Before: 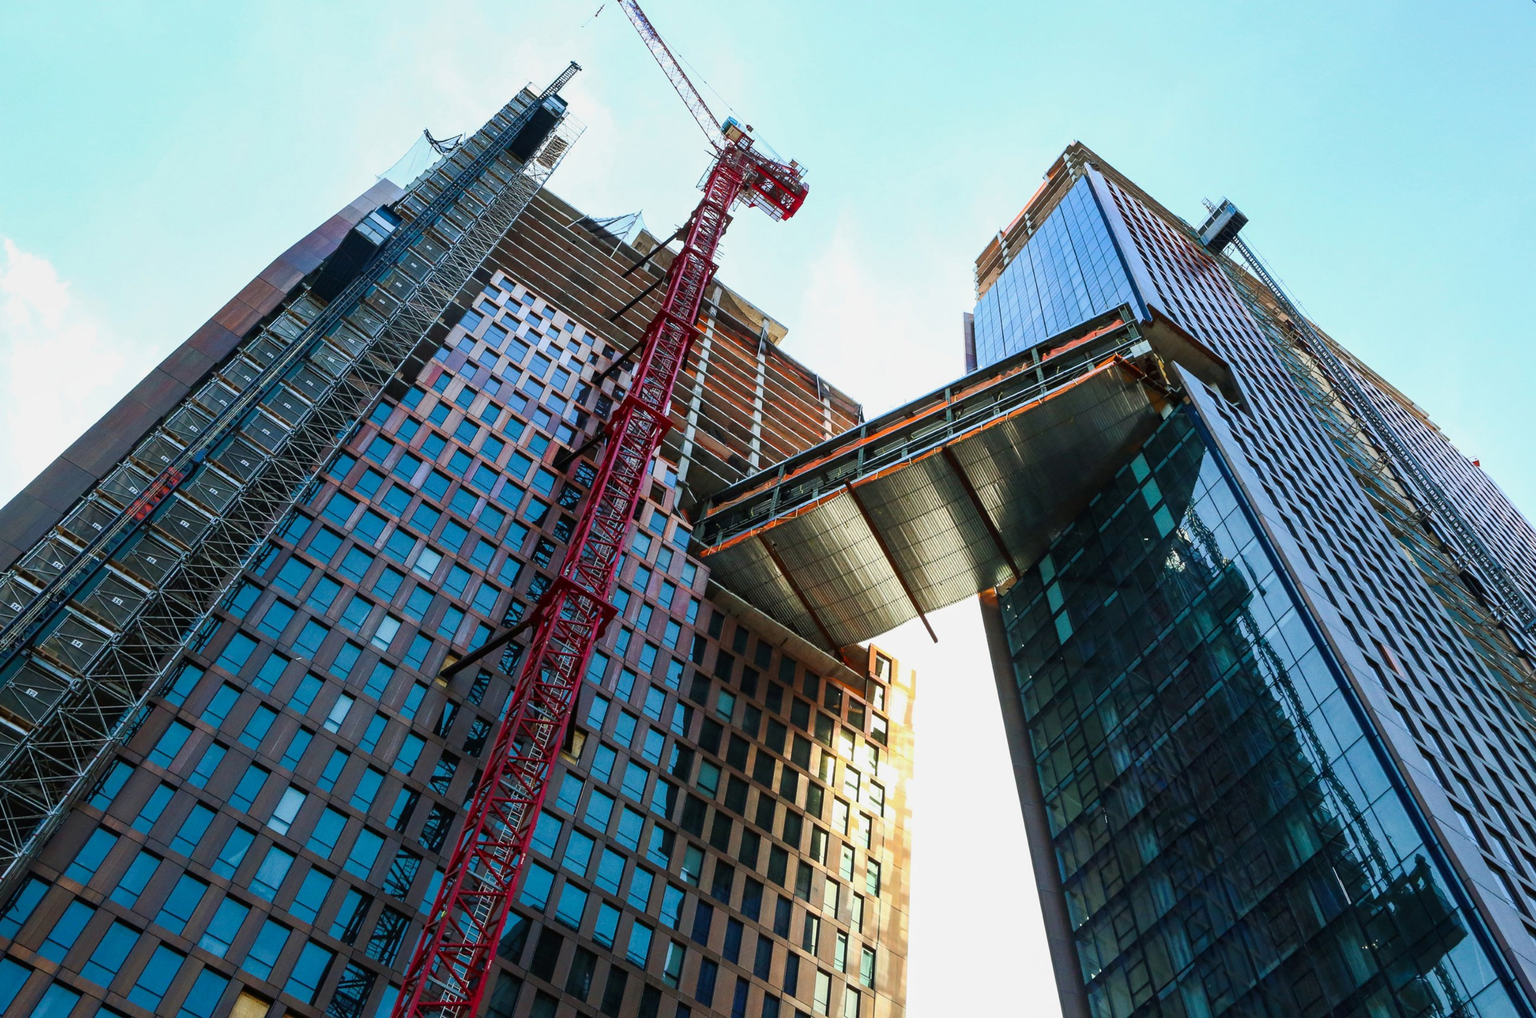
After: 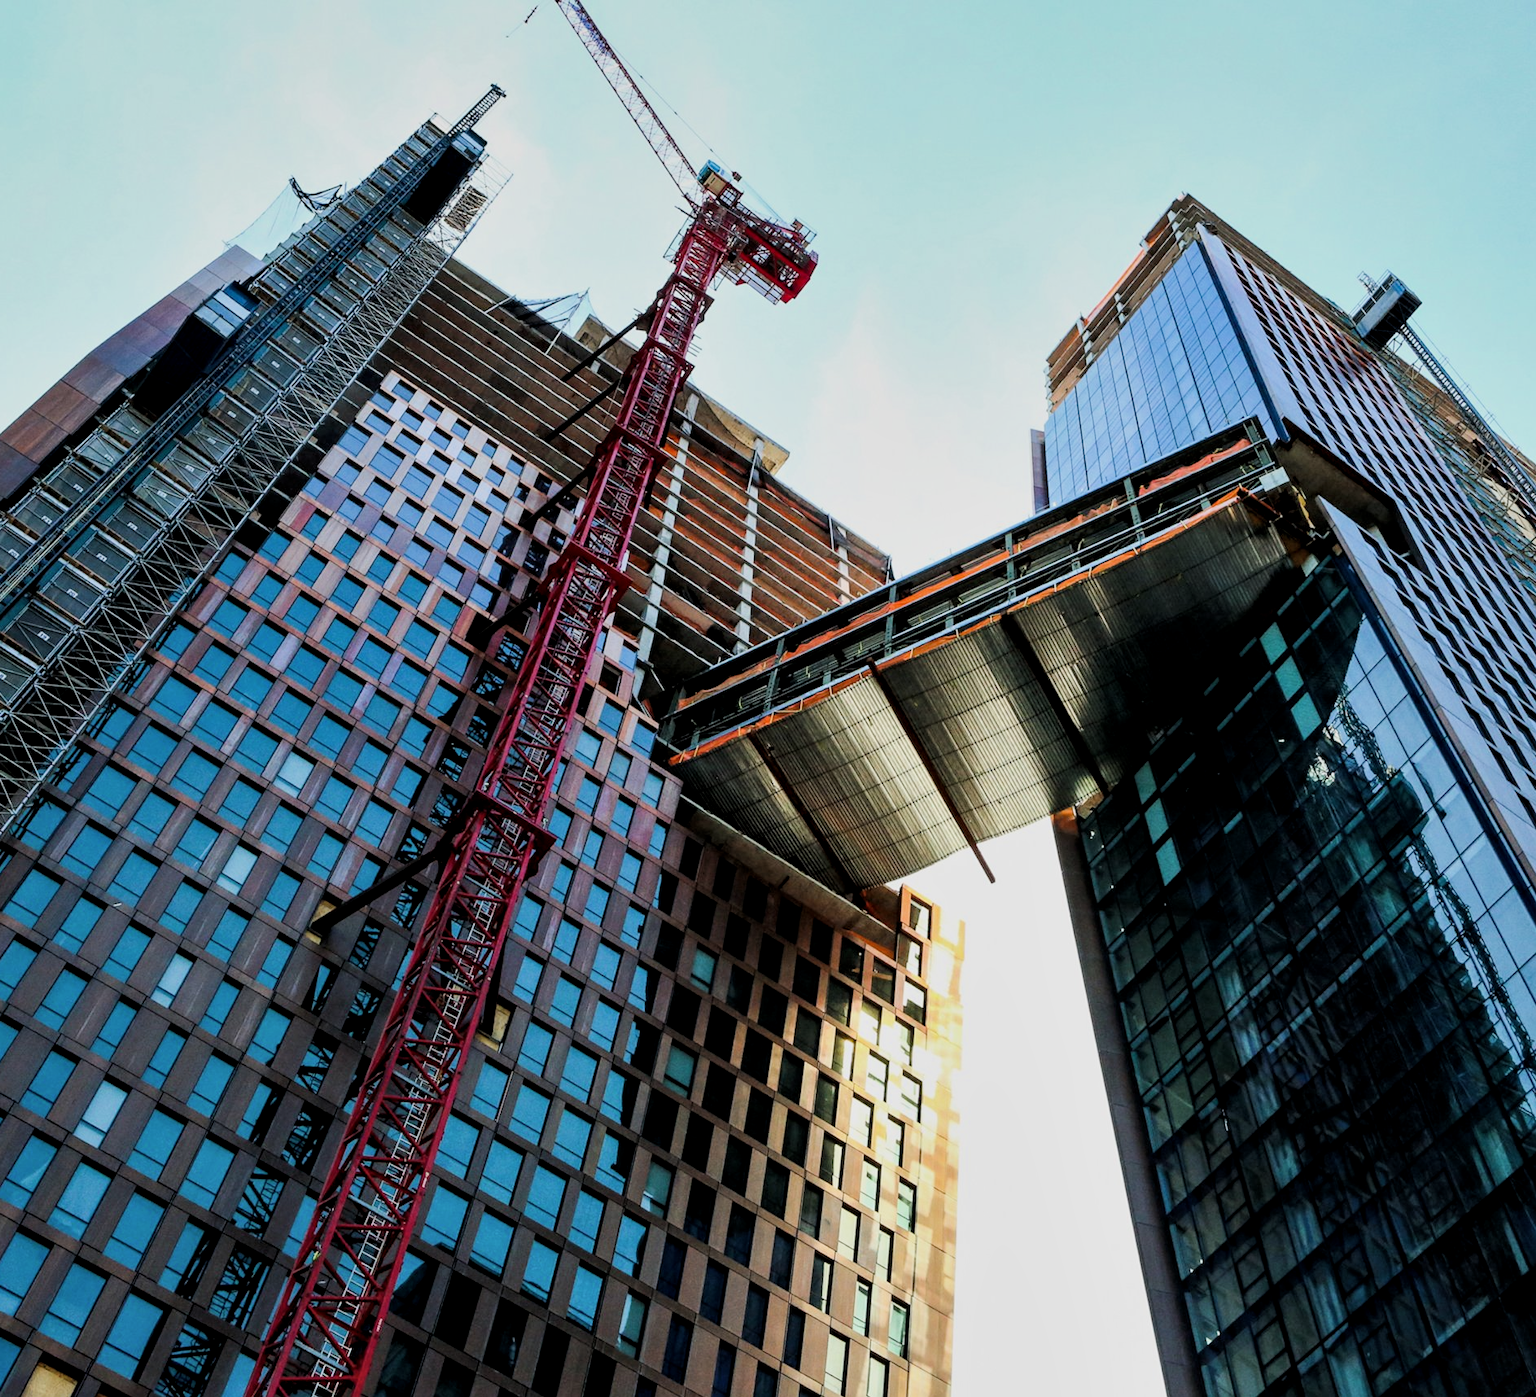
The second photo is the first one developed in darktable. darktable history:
shadows and highlights: shadows 29.3, highlights -29.21, low approximation 0.01, soften with gaussian
local contrast: highlights 107%, shadows 102%, detail 120%, midtone range 0.2
tone equalizer: -8 EV -0.578 EV
filmic rgb: black relative exposure -7.98 EV, white relative exposure 4.04 EV, hardness 4.11, latitude 49.43%, contrast 1.101
crop: left 13.916%, top 0%, right 13.253%
